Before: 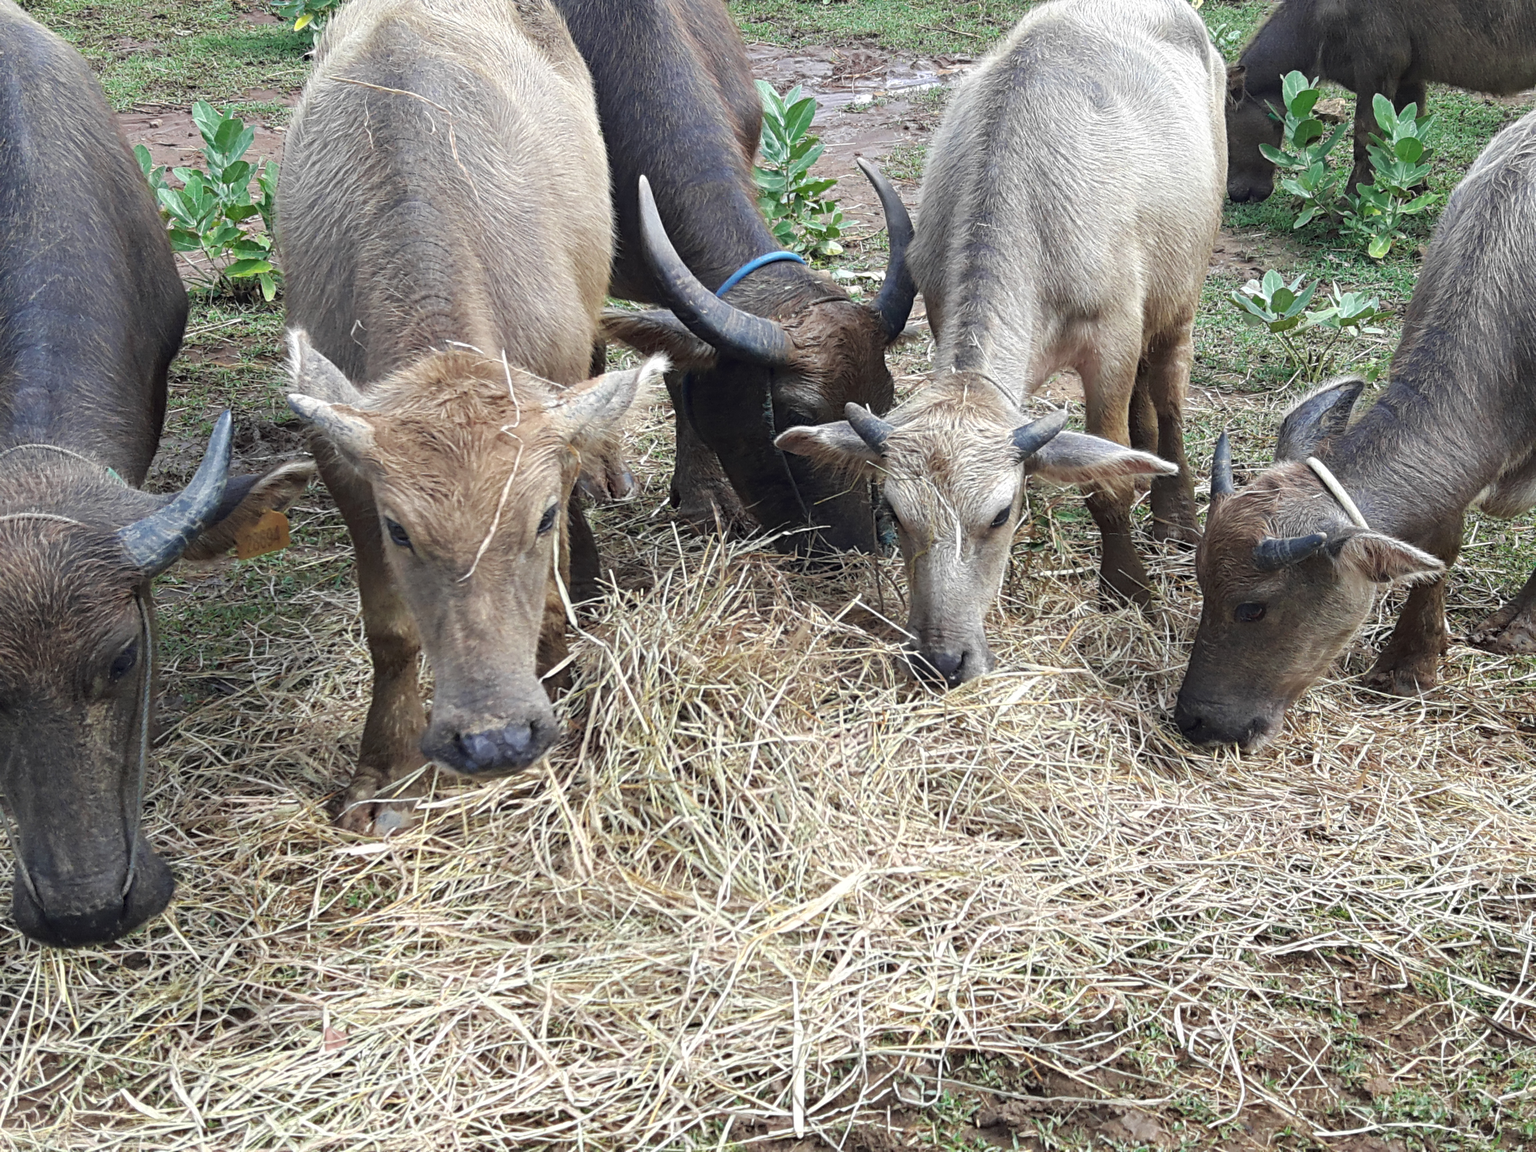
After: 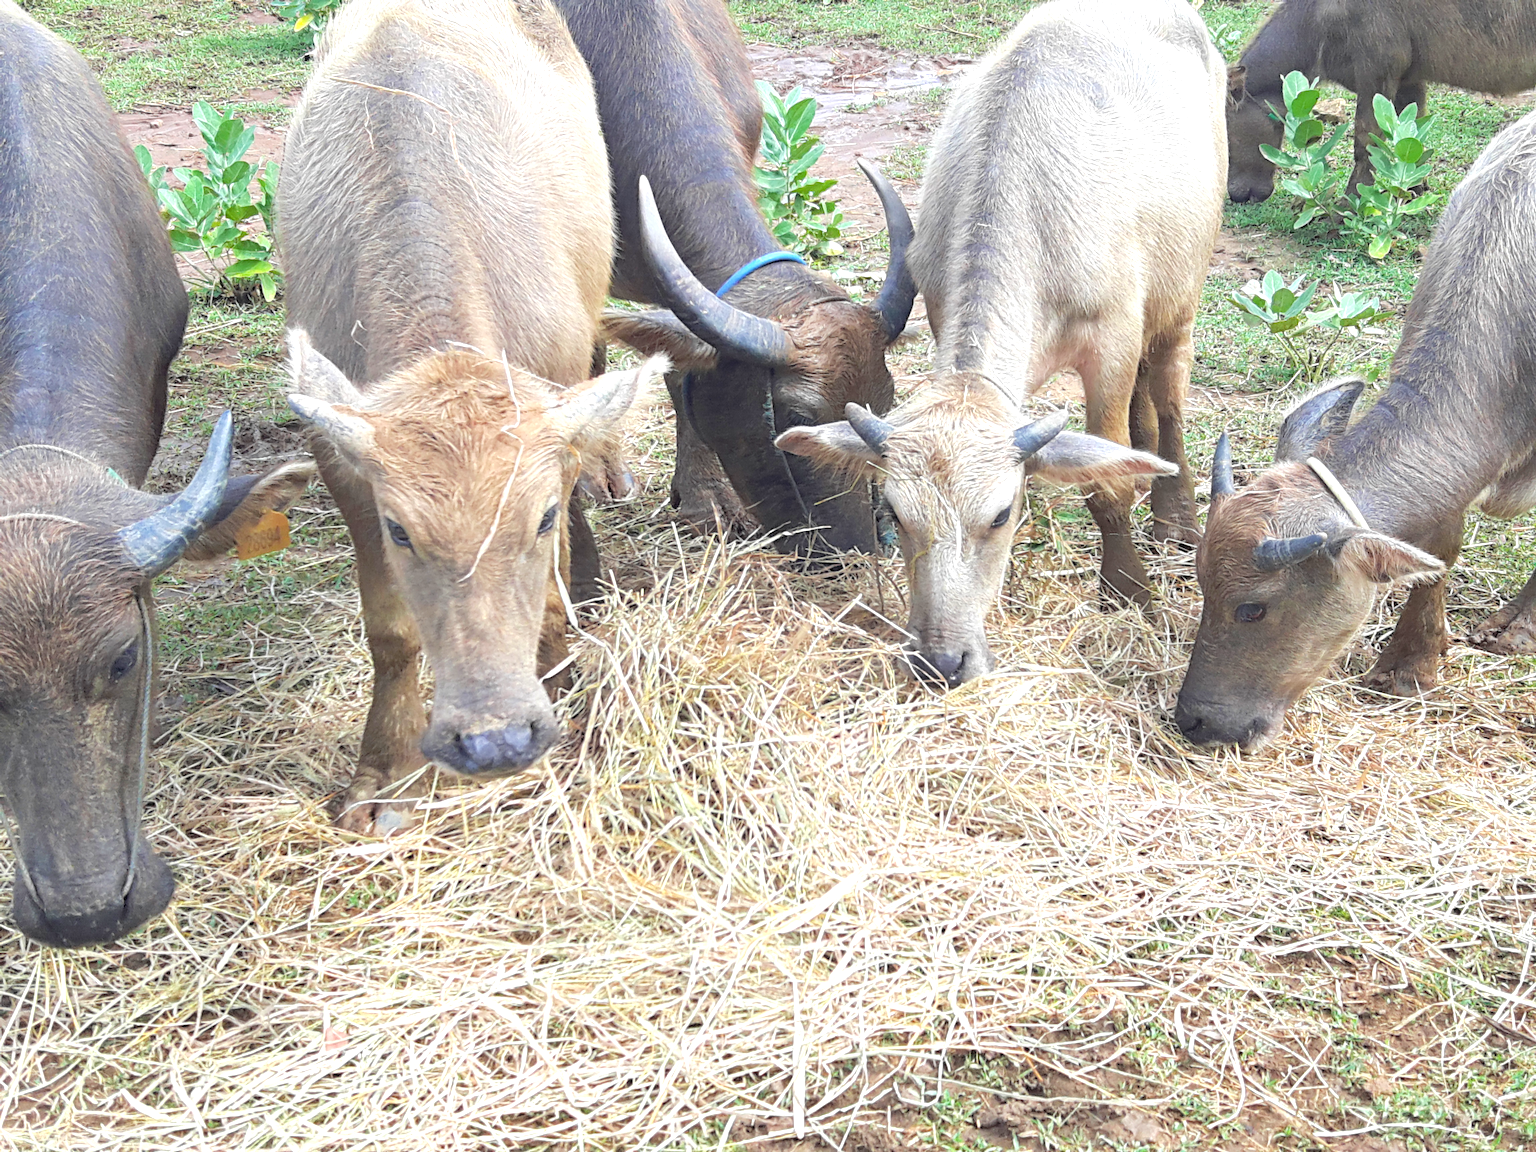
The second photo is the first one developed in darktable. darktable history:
color balance rgb: shadows lift › hue 87.97°, perceptual saturation grading › global saturation 20%, perceptual saturation grading › highlights -25.868%, perceptual saturation grading › shadows 23.955%, perceptual brilliance grading › global brilliance 18.074%, global vibrance 14.907%
contrast brightness saturation: brightness 0.28
